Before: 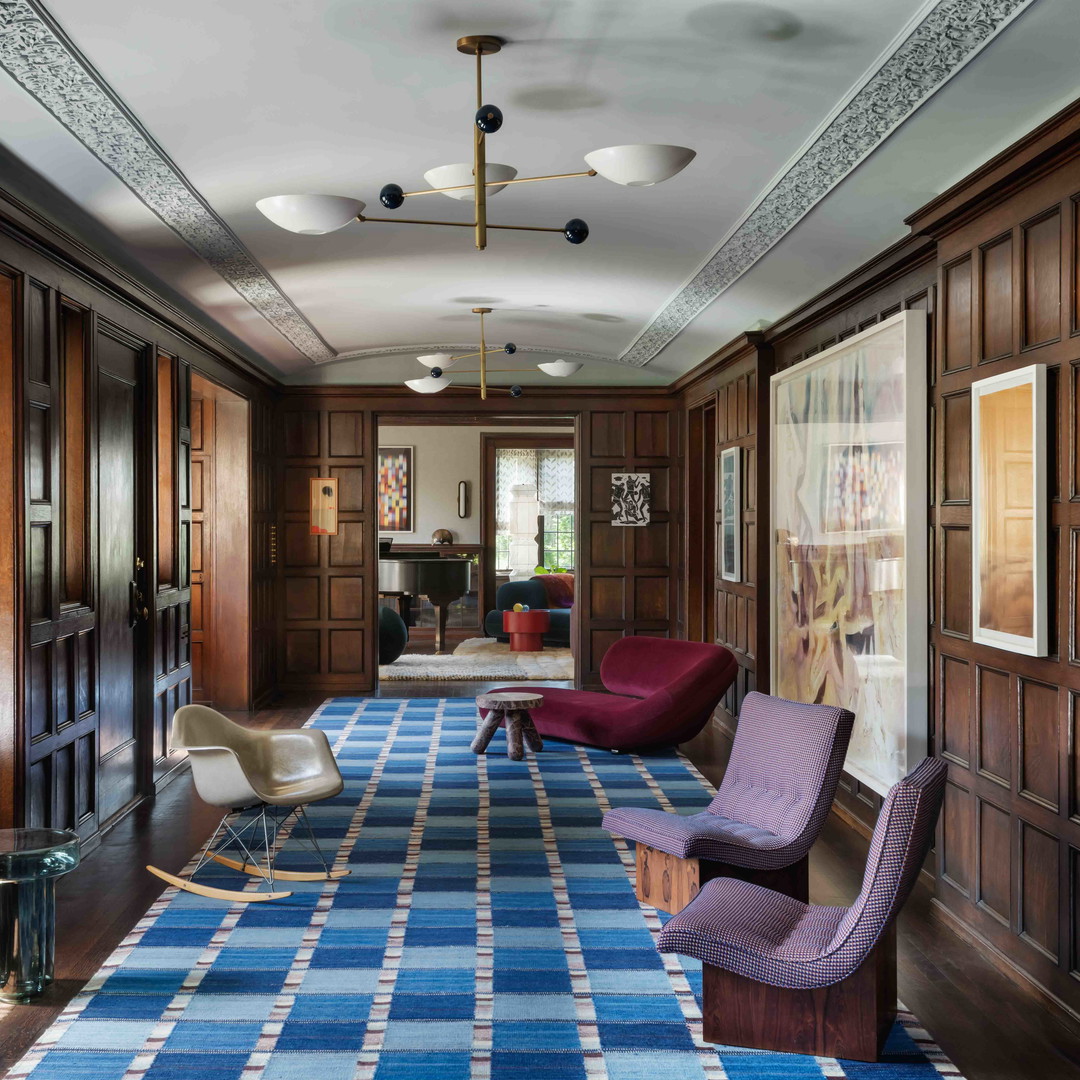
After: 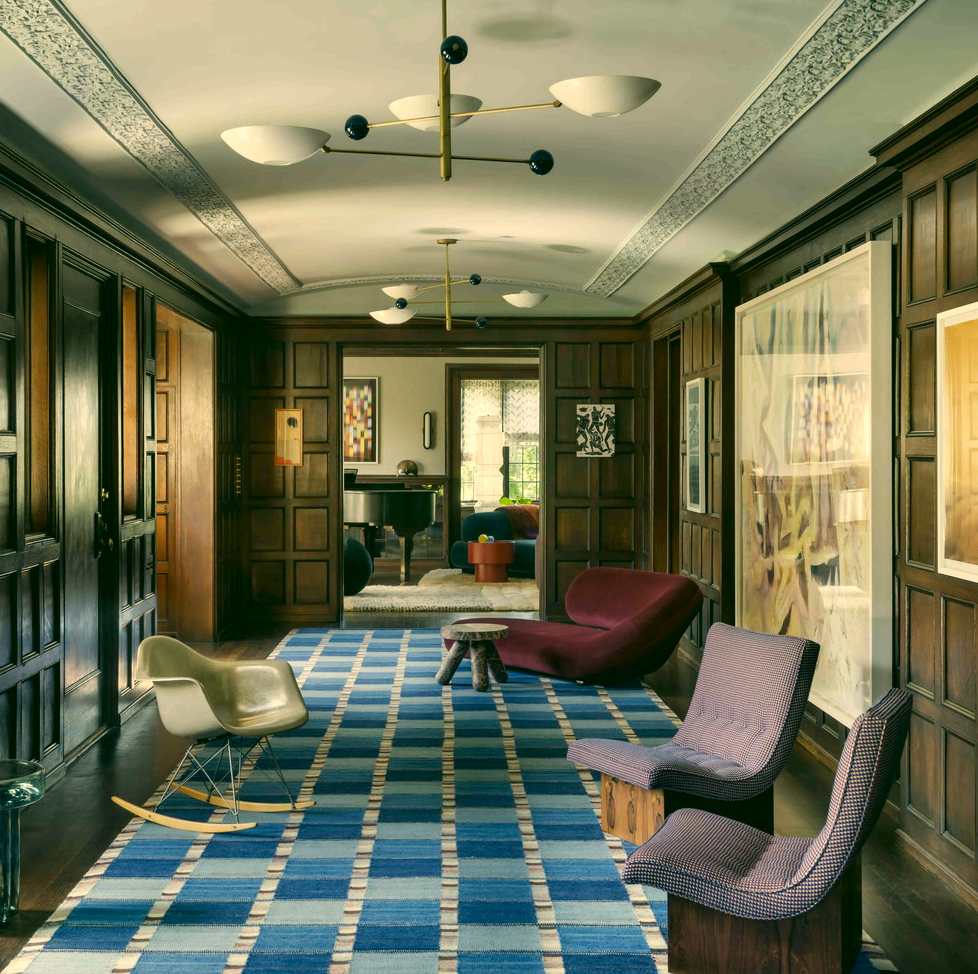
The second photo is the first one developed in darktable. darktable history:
exposure: compensate highlight preservation false
shadows and highlights: shadows -12.22, white point adjustment 3.88, highlights 26.8
tone equalizer: edges refinement/feathering 500, mask exposure compensation -1.57 EV, preserve details no
color correction: highlights a* 4.86, highlights b* 24.92, shadows a* -16.31, shadows b* 3.82
crop: left 3.242%, top 6.449%, right 6.152%, bottom 3.32%
